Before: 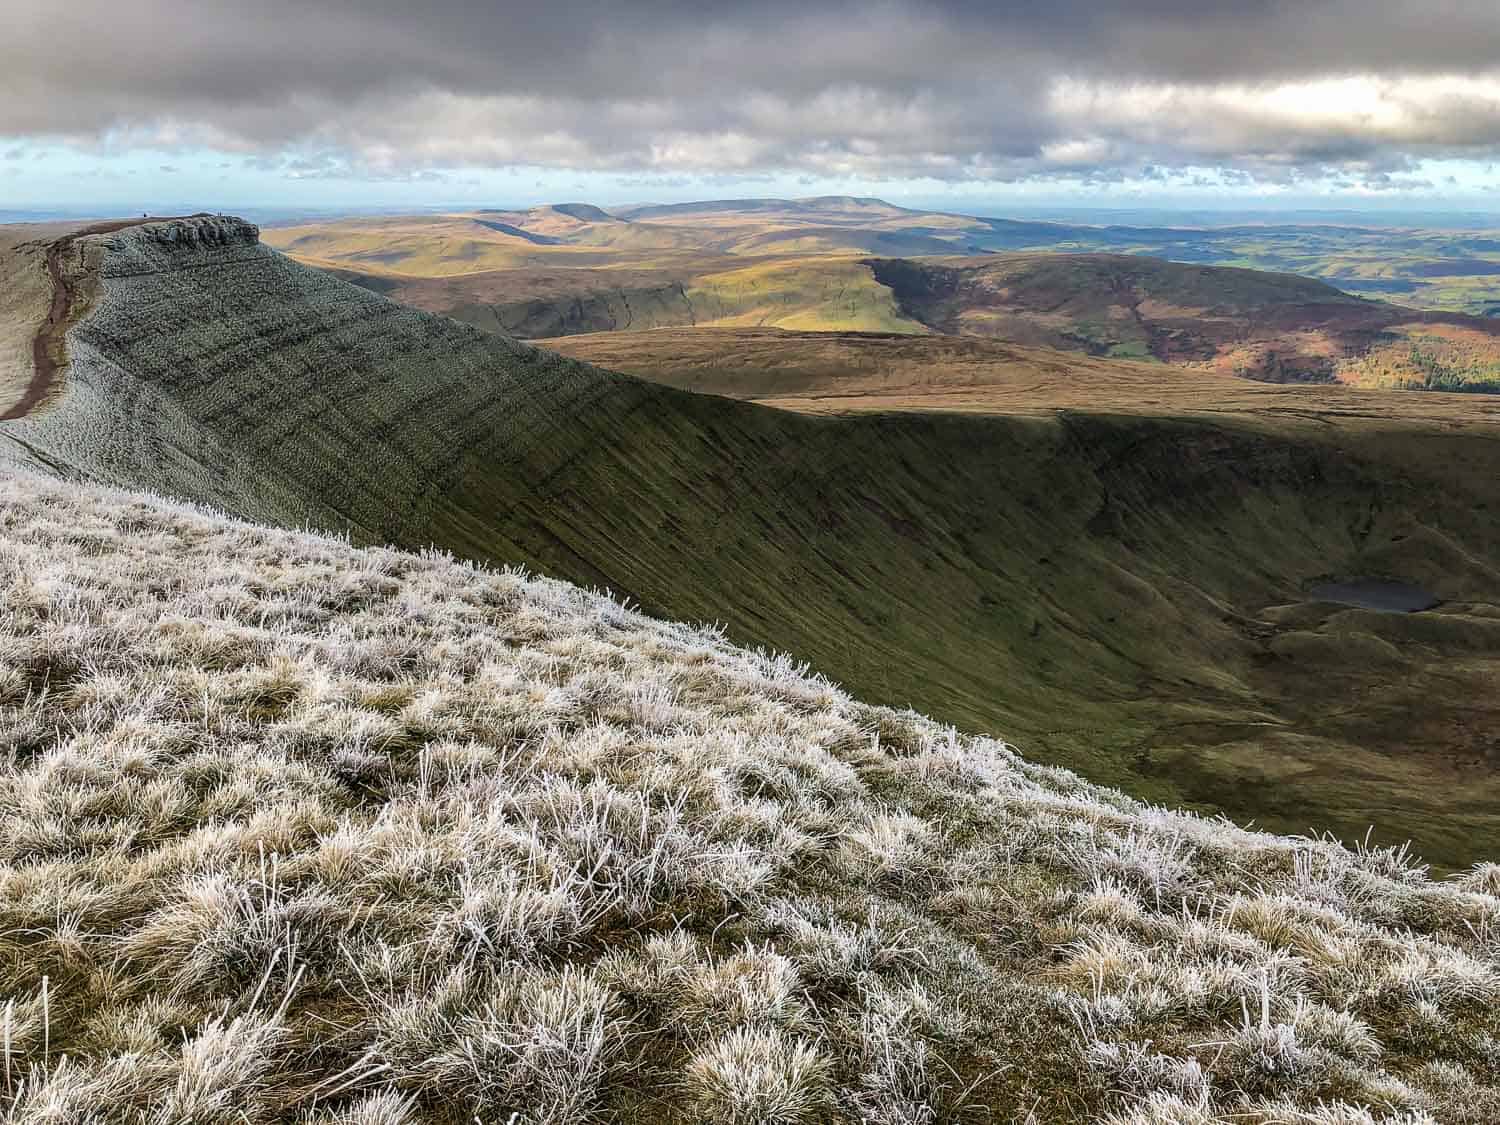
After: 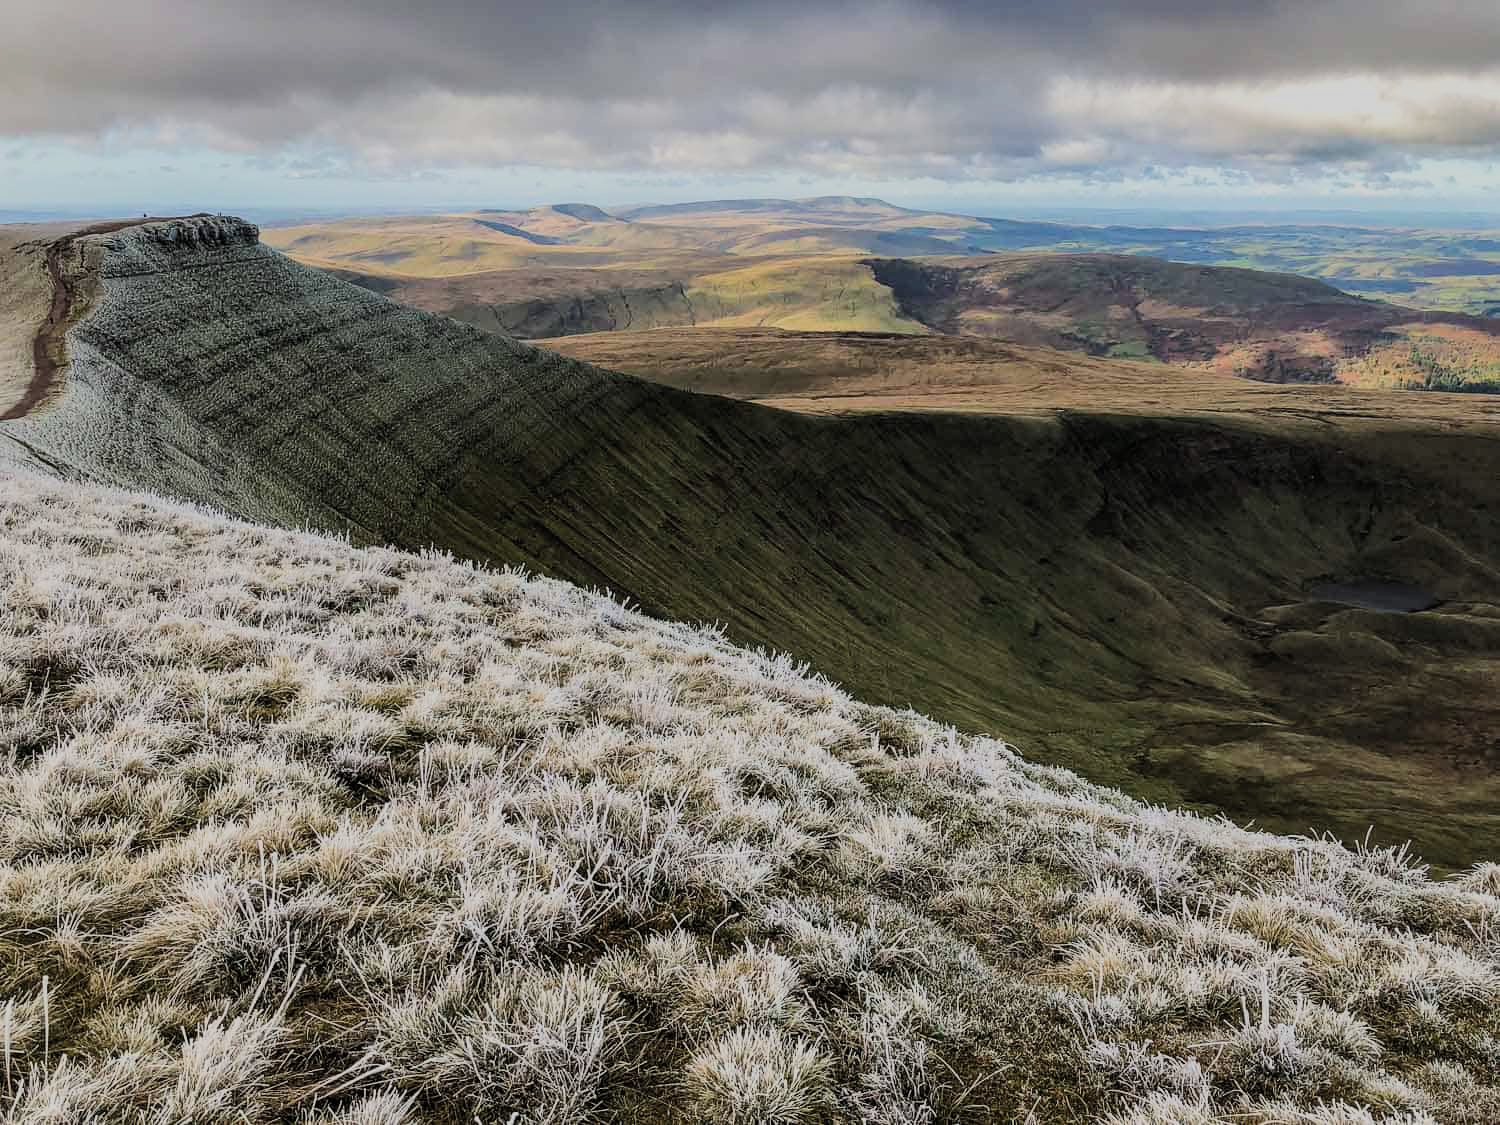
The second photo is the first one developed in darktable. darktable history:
filmic rgb: black relative exposure -7.65 EV, white relative exposure 4.56 EV, threshold 6 EV, hardness 3.61, contrast 1.111, color science v5 (2021), contrast in shadows safe, contrast in highlights safe, enable highlight reconstruction true
